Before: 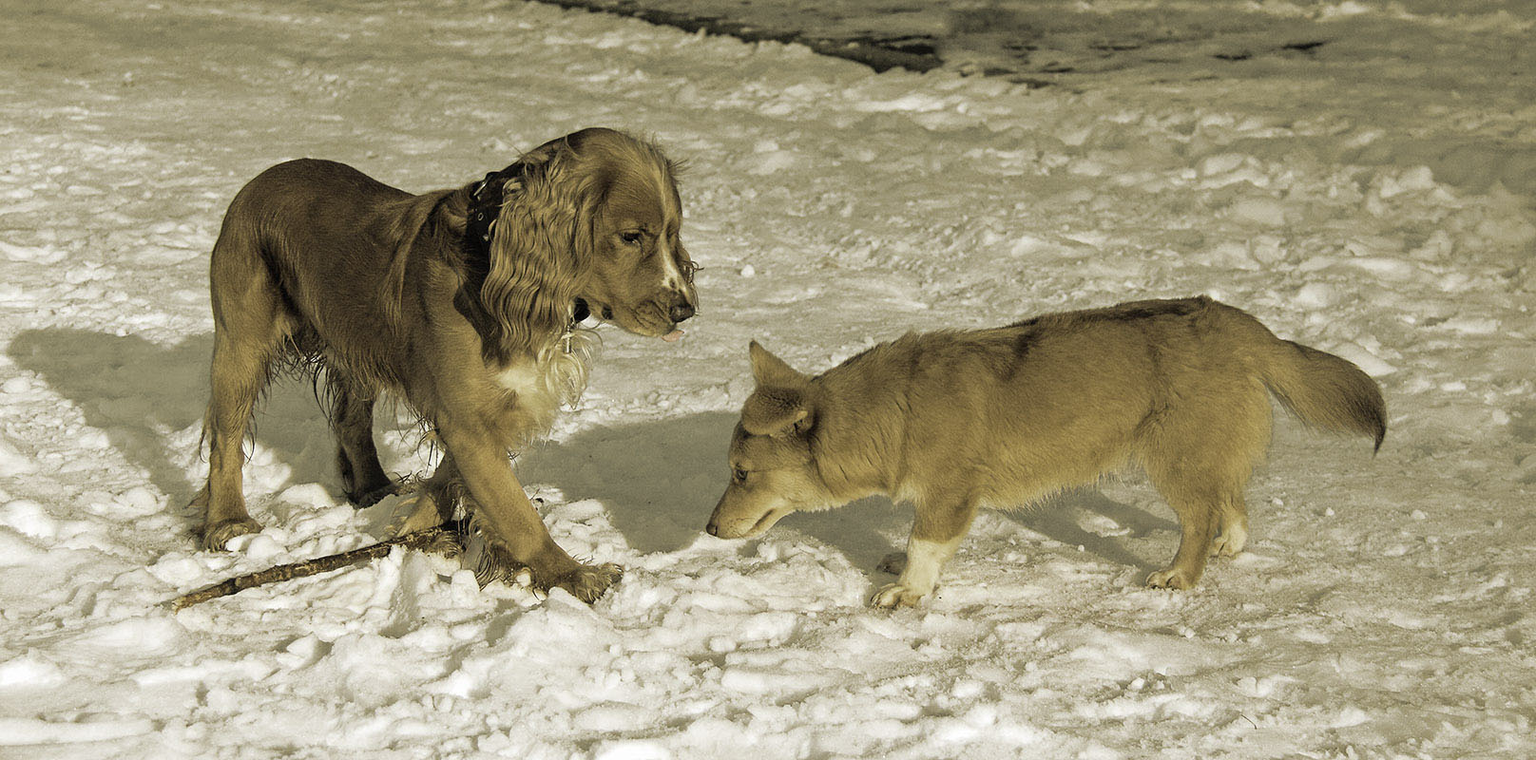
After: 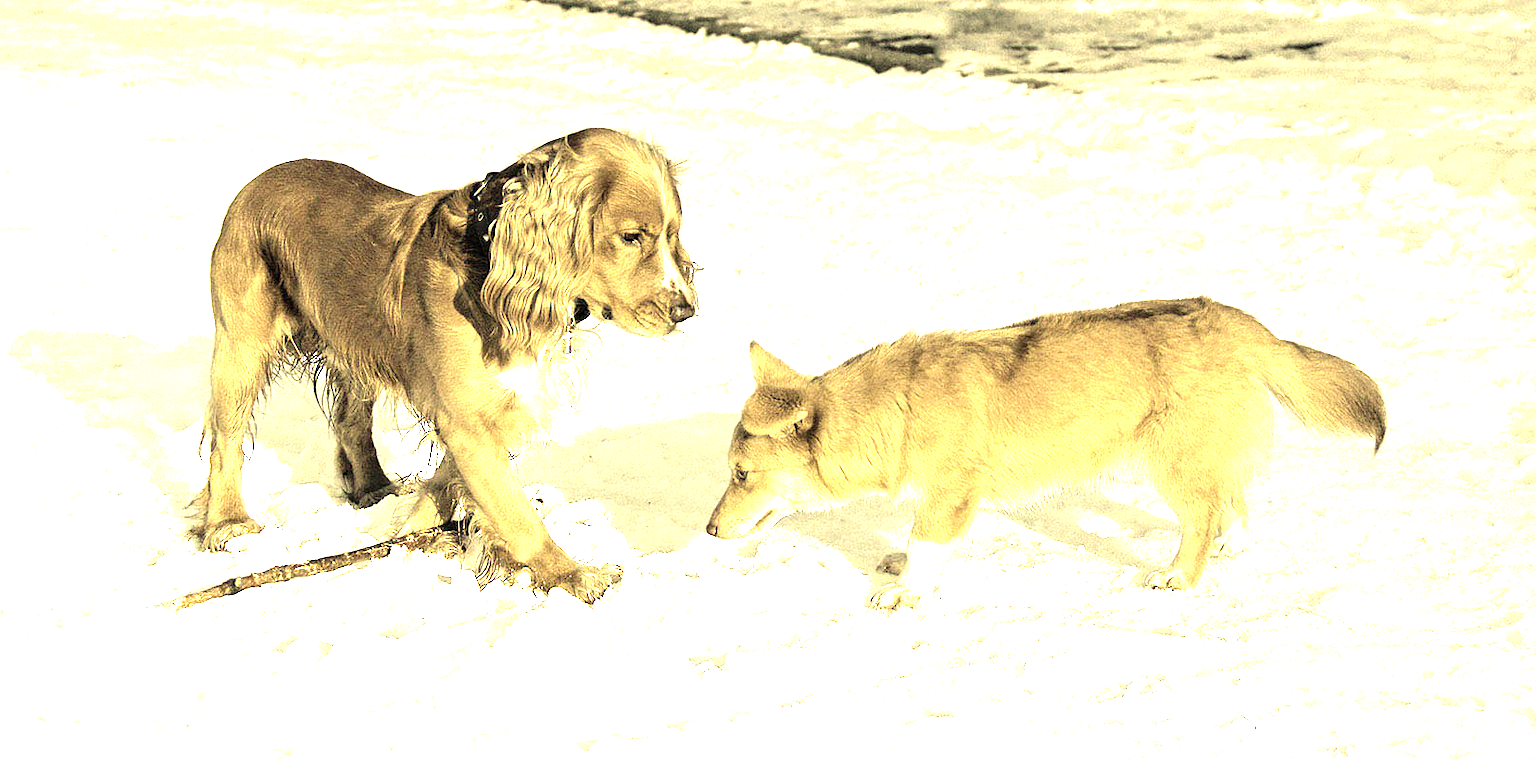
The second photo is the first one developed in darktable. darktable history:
exposure: exposure 1.14 EV, compensate exposure bias true, compensate highlight preservation false
